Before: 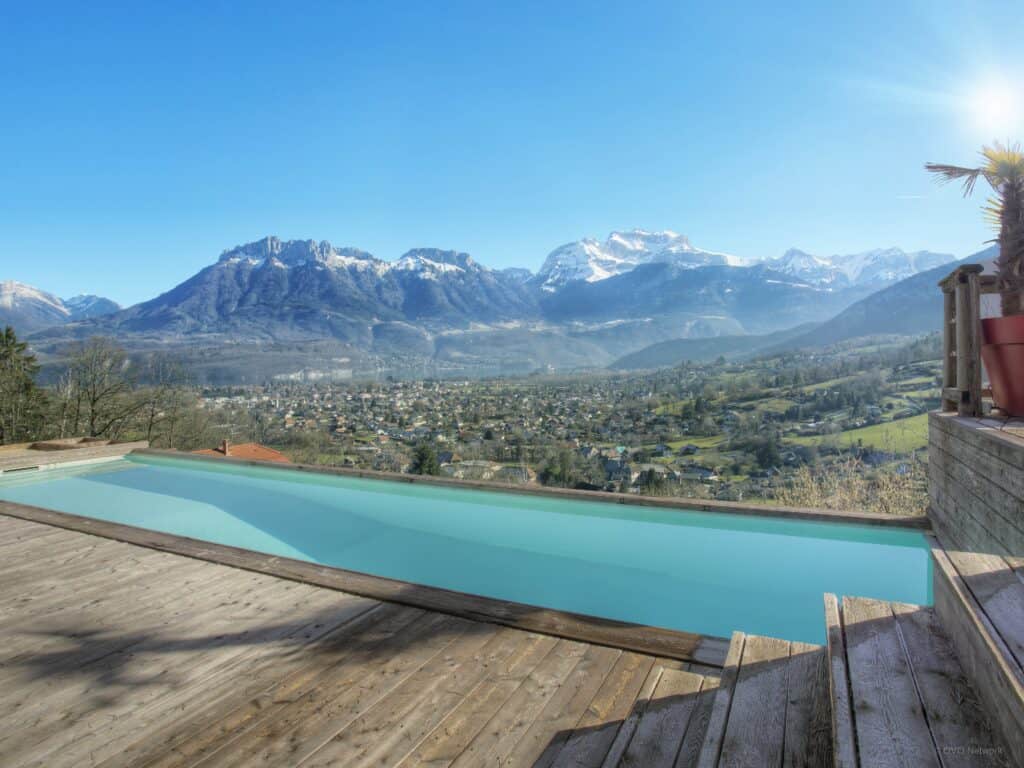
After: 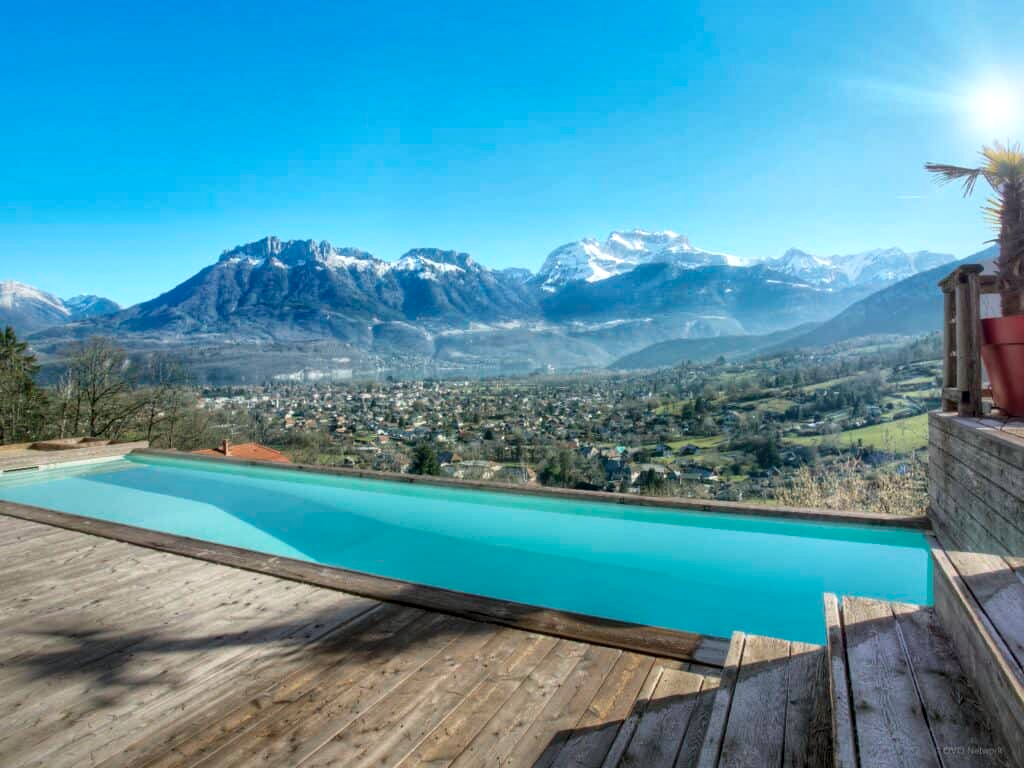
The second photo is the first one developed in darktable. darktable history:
white balance: red 0.988, blue 1.017
local contrast: mode bilateral grid, contrast 25, coarseness 60, detail 151%, midtone range 0.2
